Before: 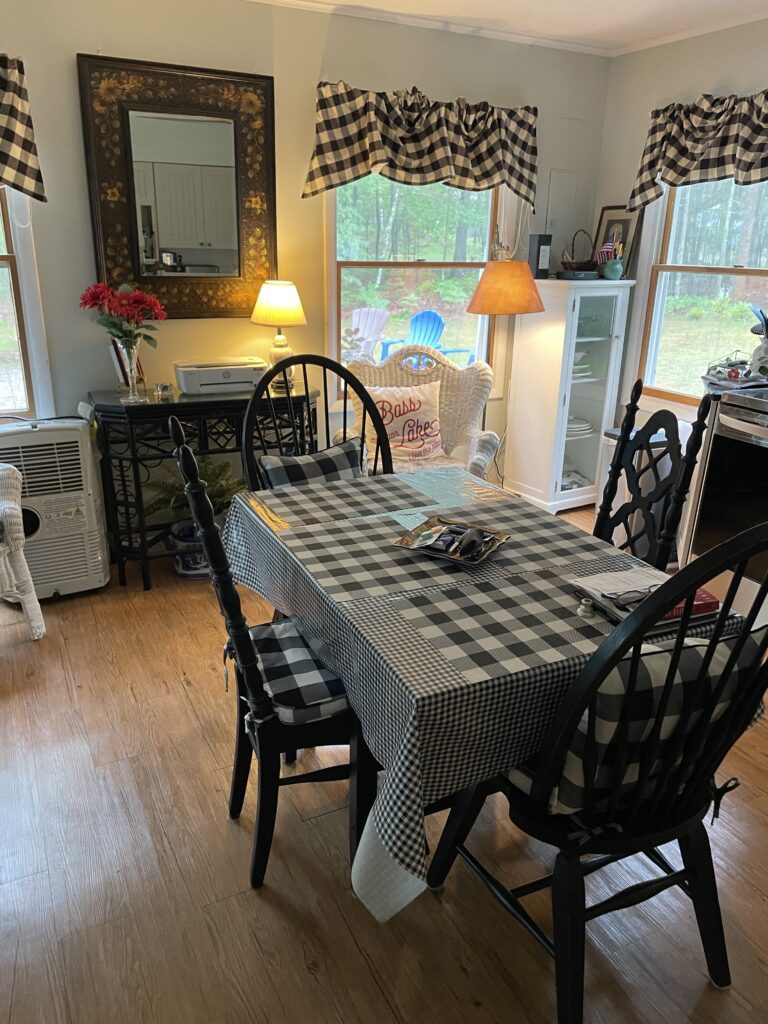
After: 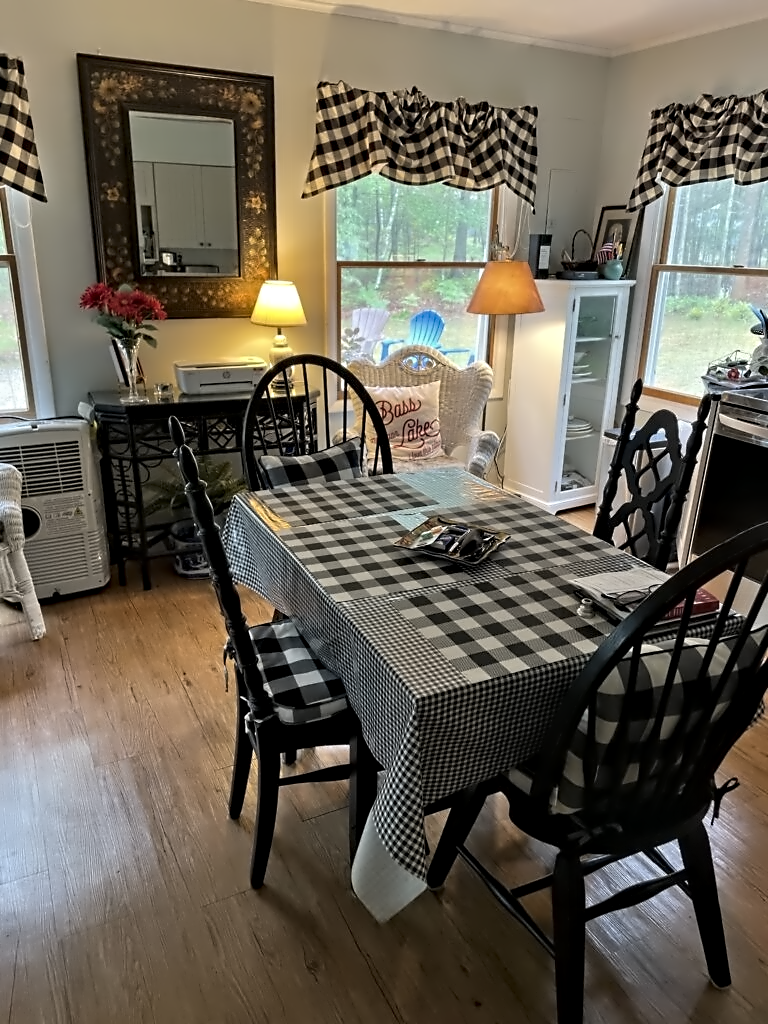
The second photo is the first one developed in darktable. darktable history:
exposure: exposure -0.157 EV, compensate highlight preservation false
contrast equalizer: octaves 7, y [[0.5, 0.542, 0.583, 0.625, 0.667, 0.708], [0.5 ×6], [0.5 ×6], [0, 0.033, 0.067, 0.1, 0.133, 0.167], [0, 0.05, 0.1, 0.15, 0.2, 0.25]]
